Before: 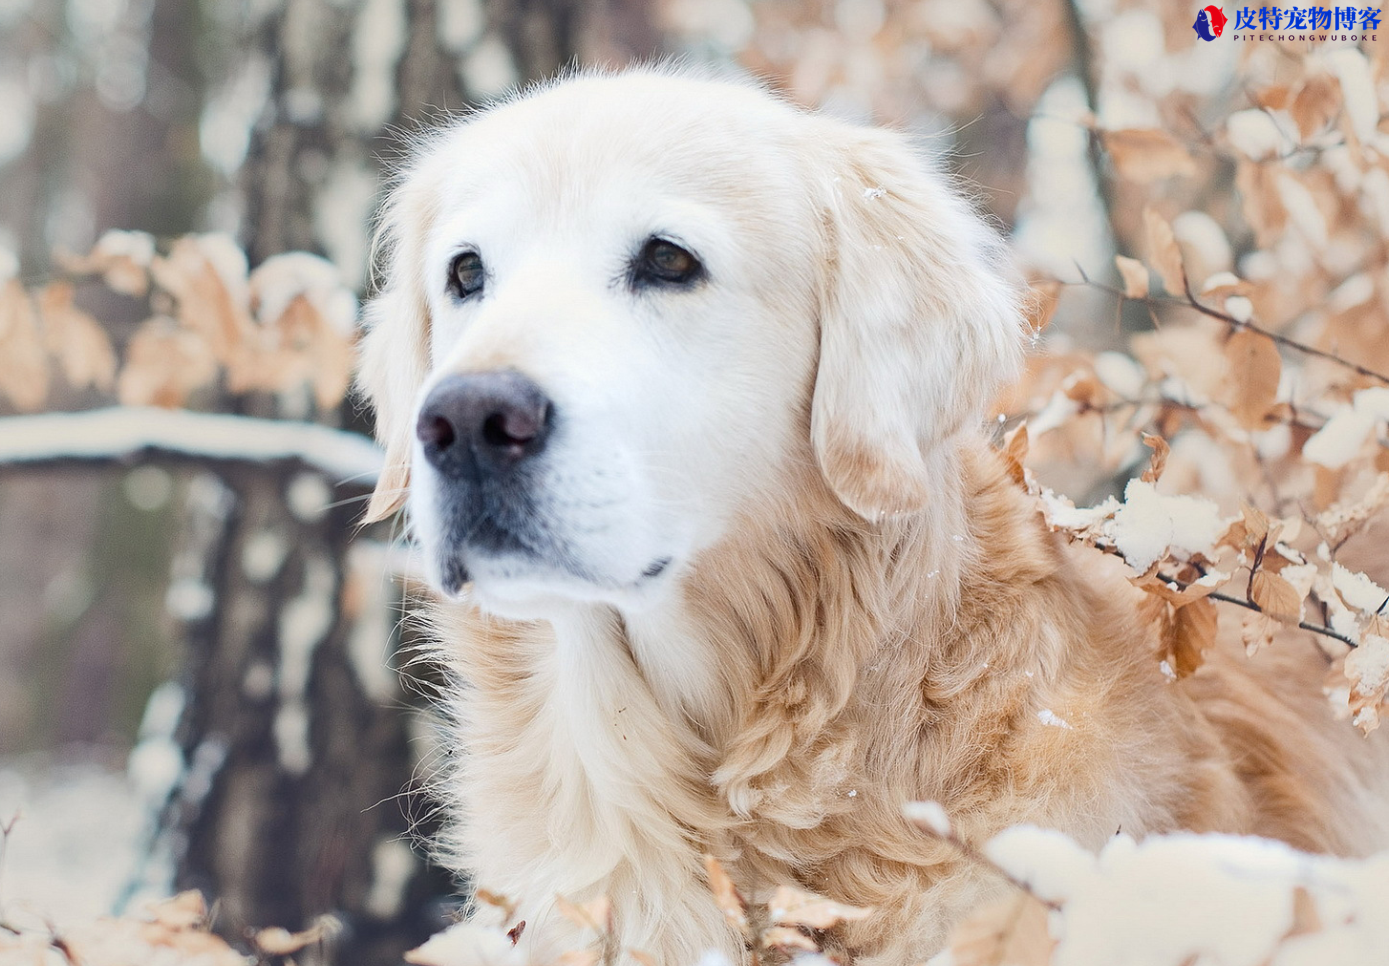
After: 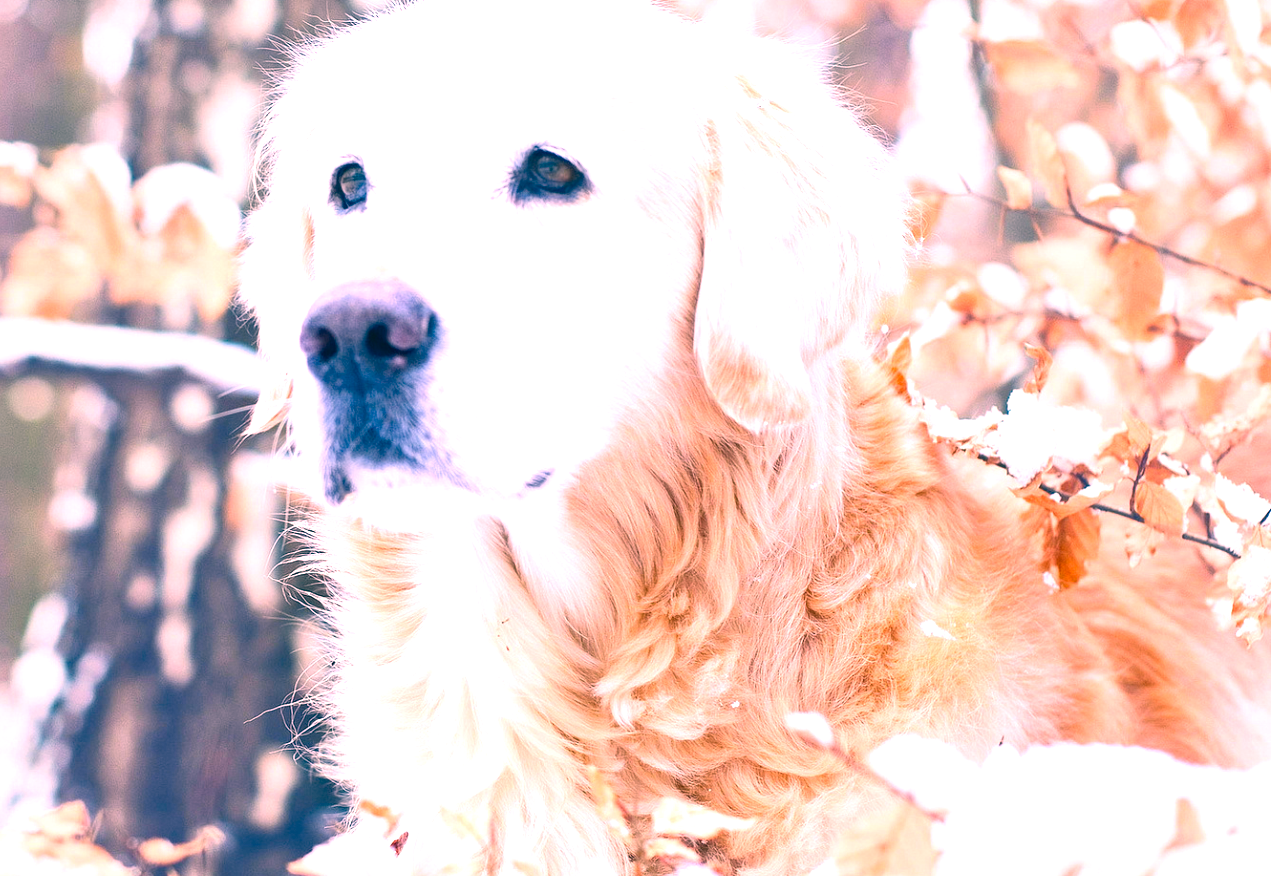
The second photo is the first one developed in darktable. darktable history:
color correction: highlights a* 17.1, highlights b* 0.314, shadows a* -15.33, shadows b* -13.92, saturation 1.49
crop and rotate: left 8.451%, top 9.293%
exposure: black level correction 0, exposure 1 EV, compensate highlight preservation false
